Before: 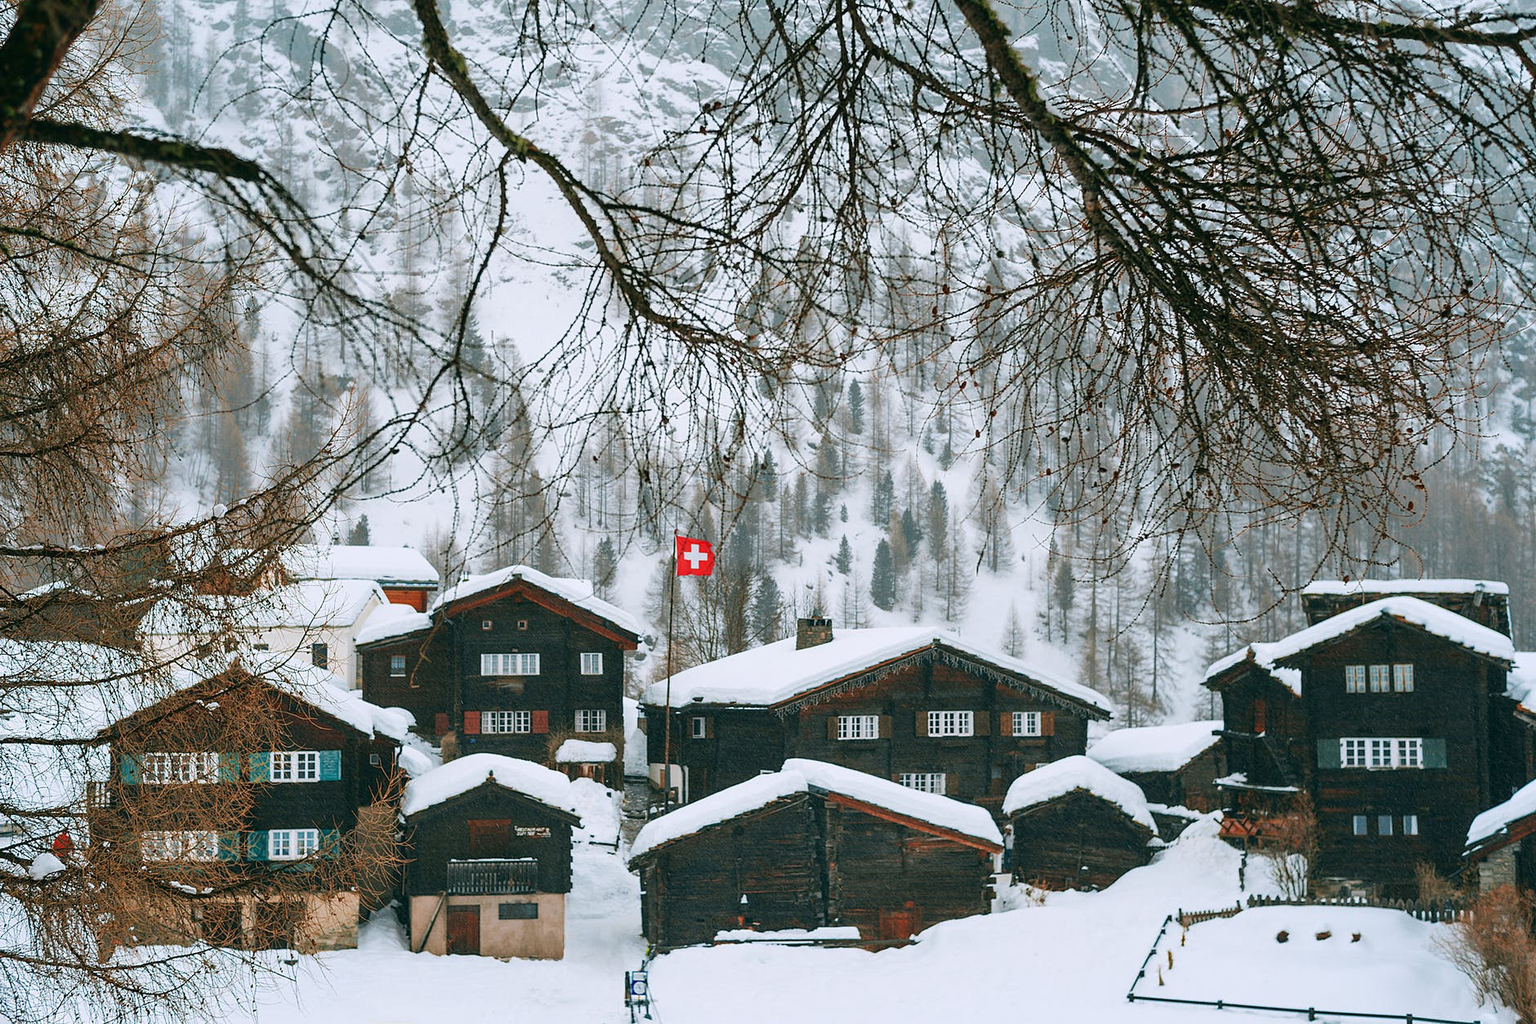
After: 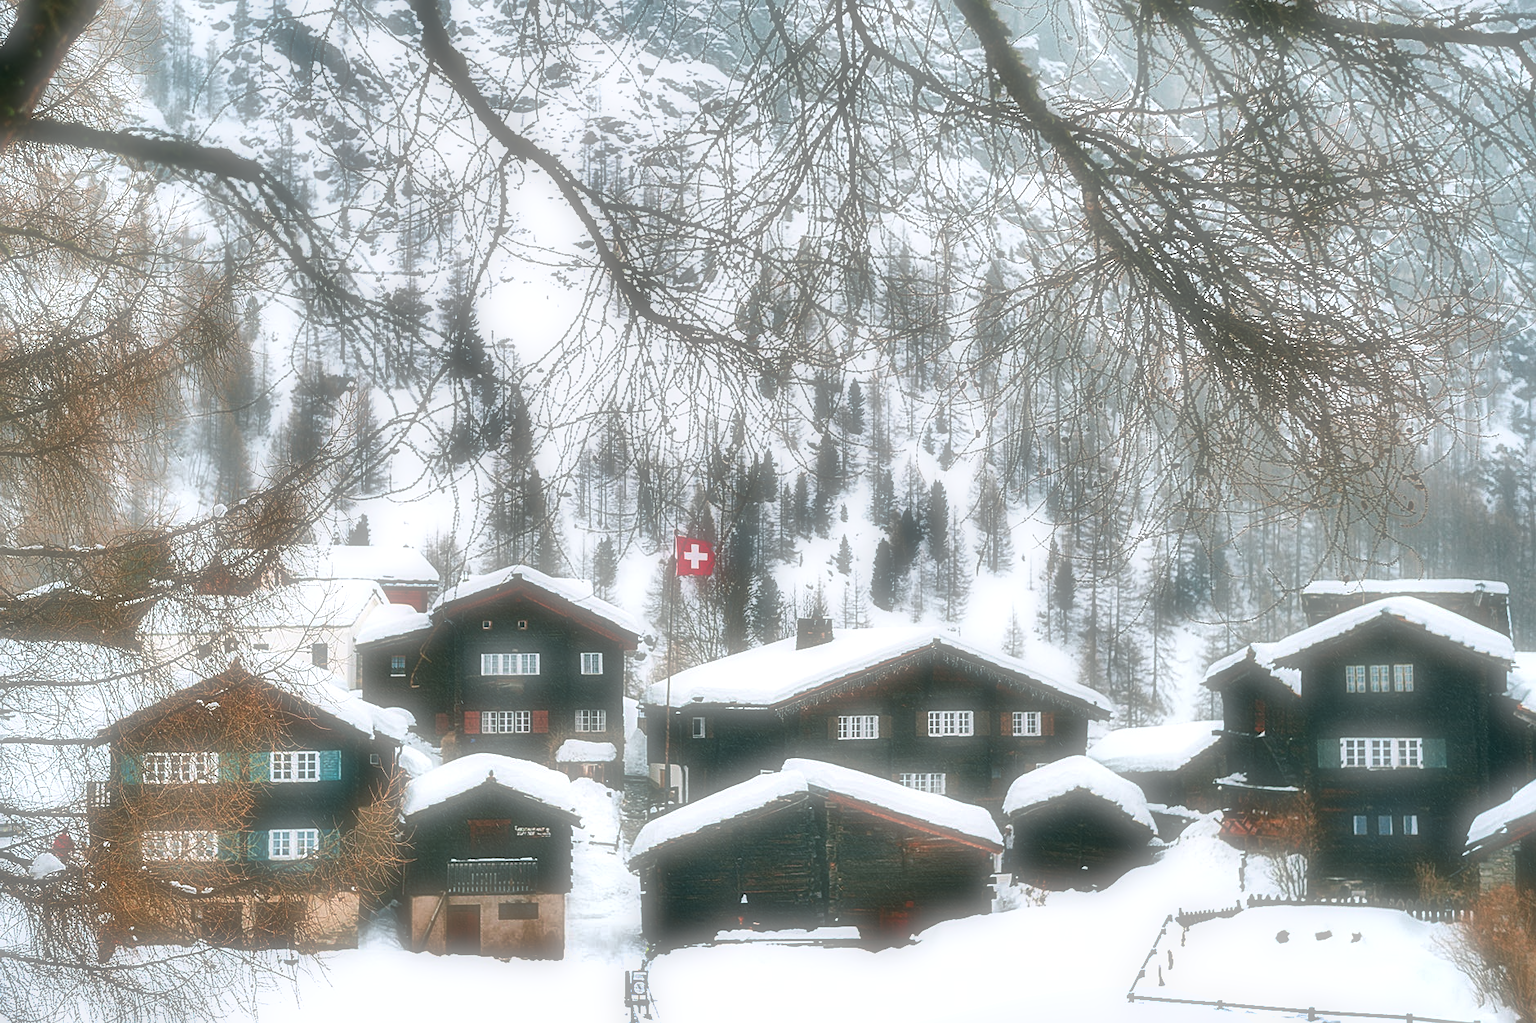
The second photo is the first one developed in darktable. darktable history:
exposure: black level correction 0, exposure 0.7 EV, compensate exposure bias true, compensate highlight preservation false
sharpen: radius 2.167, amount 0.381, threshold 0
soften: on, module defaults
shadows and highlights: shadows 20.91, highlights -82.73, soften with gaussian
